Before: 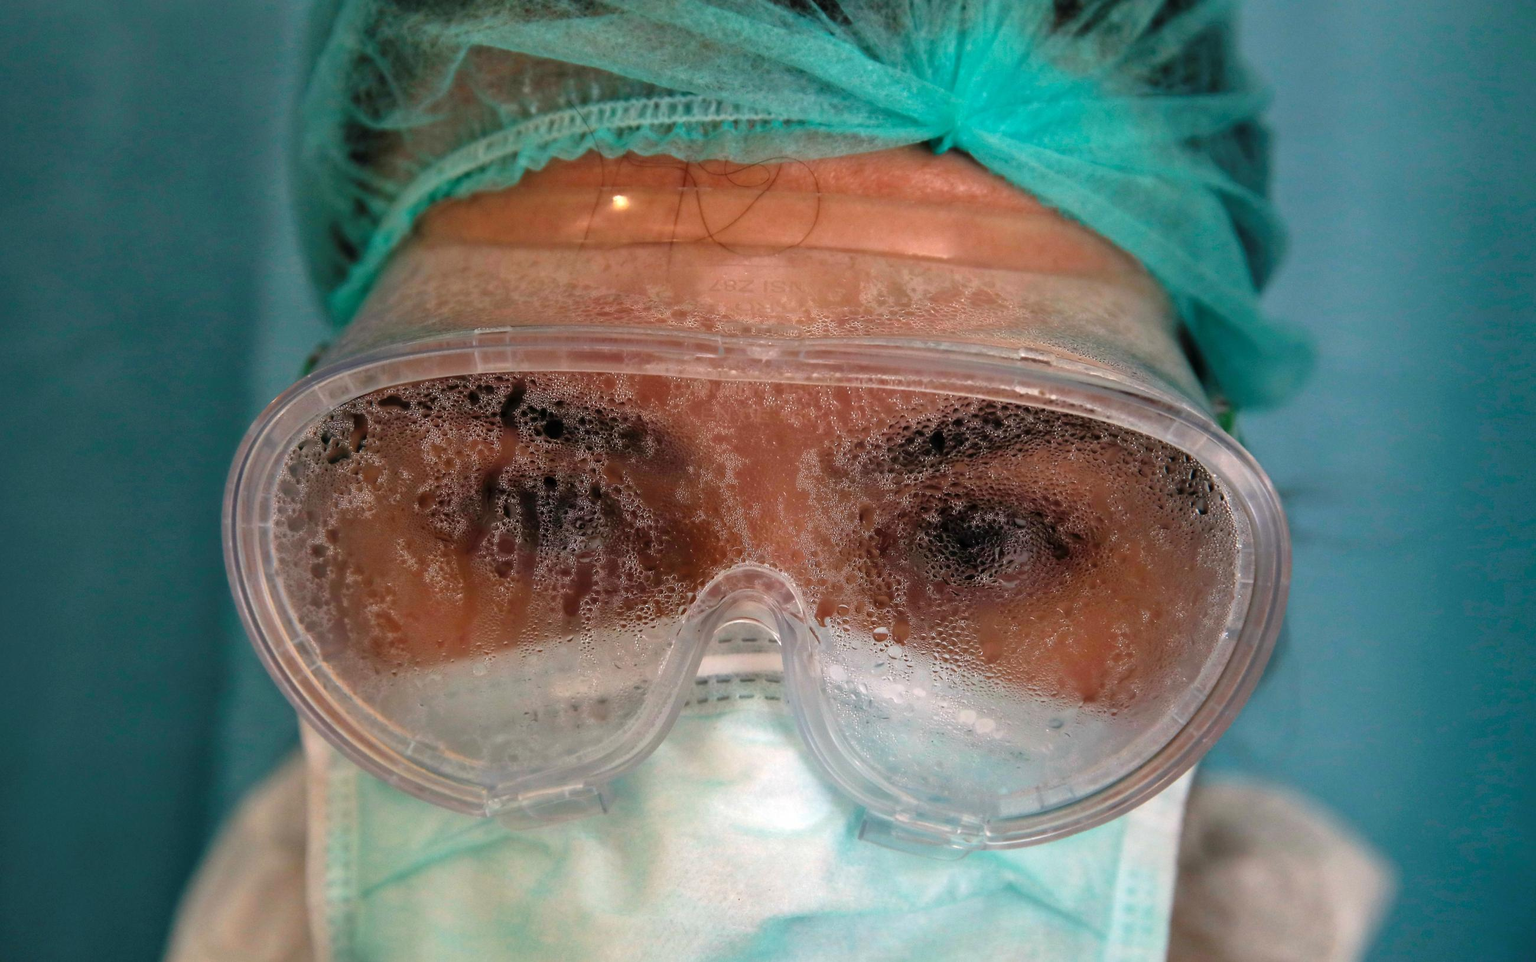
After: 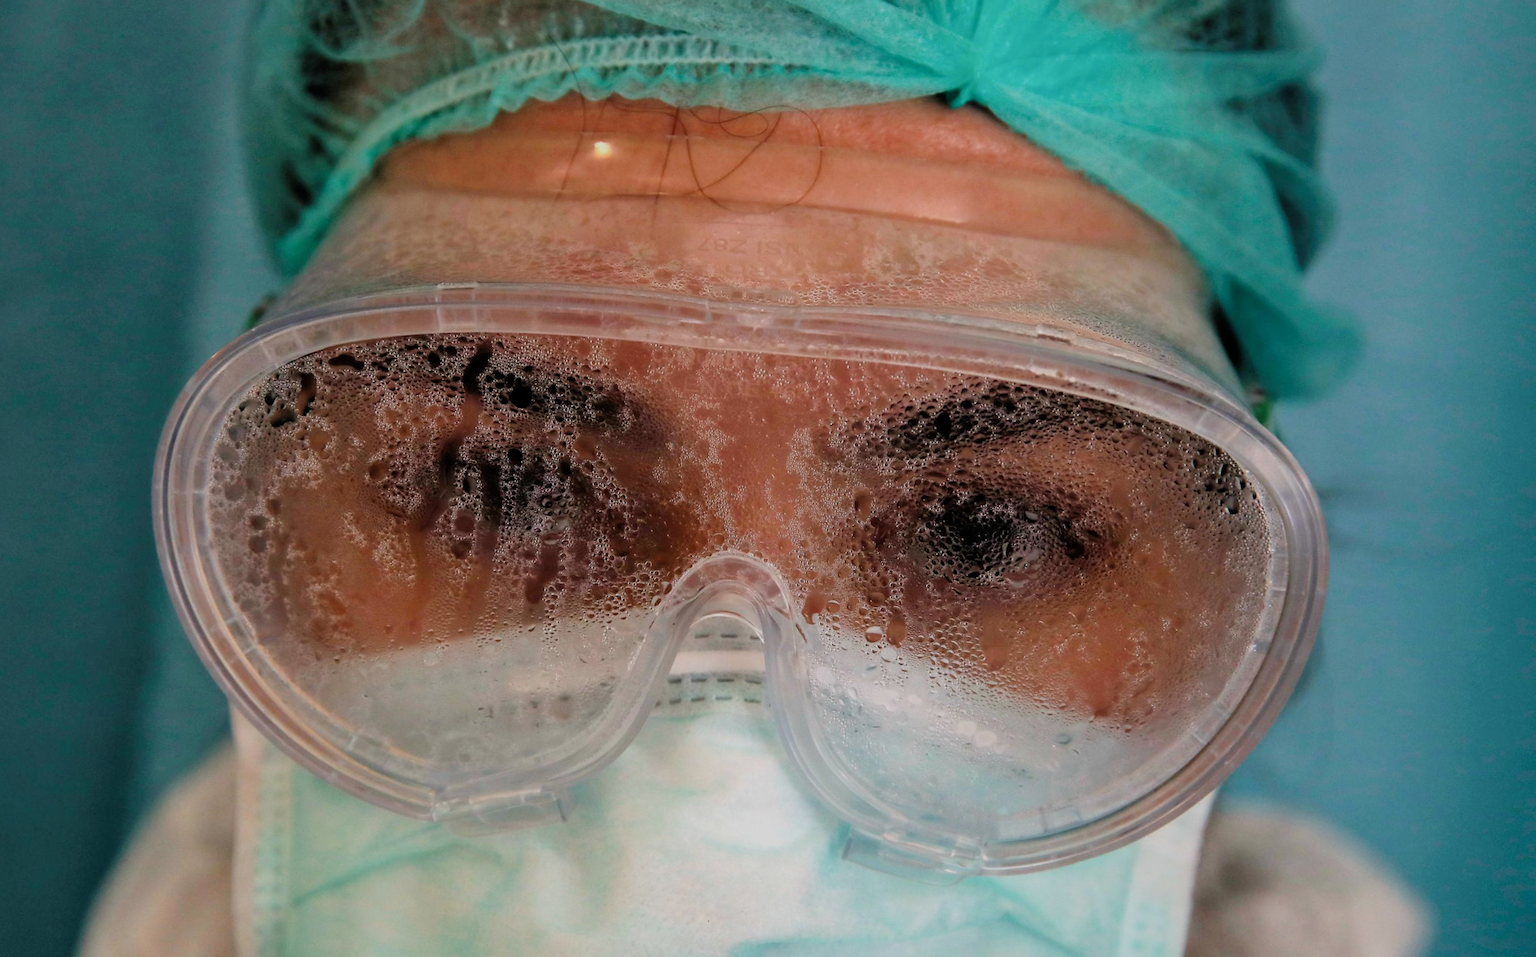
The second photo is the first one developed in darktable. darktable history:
contrast brightness saturation: contrast 0.048
filmic rgb: black relative exposure -7.65 EV, white relative exposure 4.56 EV, threshold 5.99 EV, hardness 3.61, enable highlight reconstruction true
crop and rotate: angle -1.86°, left 3.133%, top 4.277%, right 1.427%, bottom 0.703%
